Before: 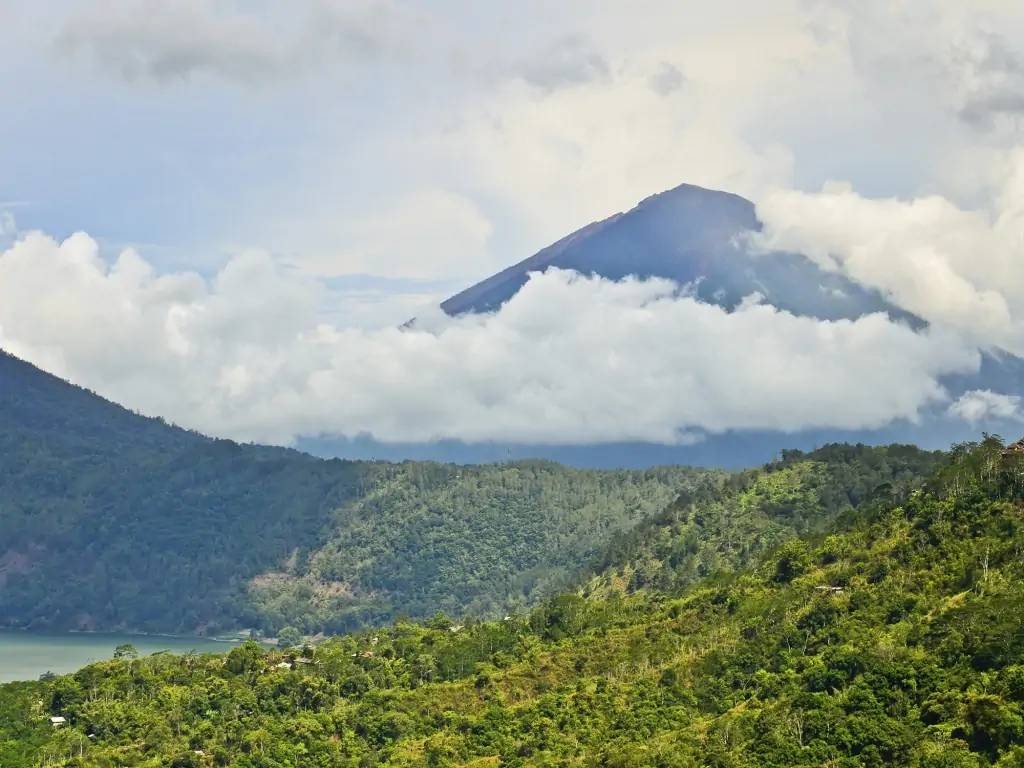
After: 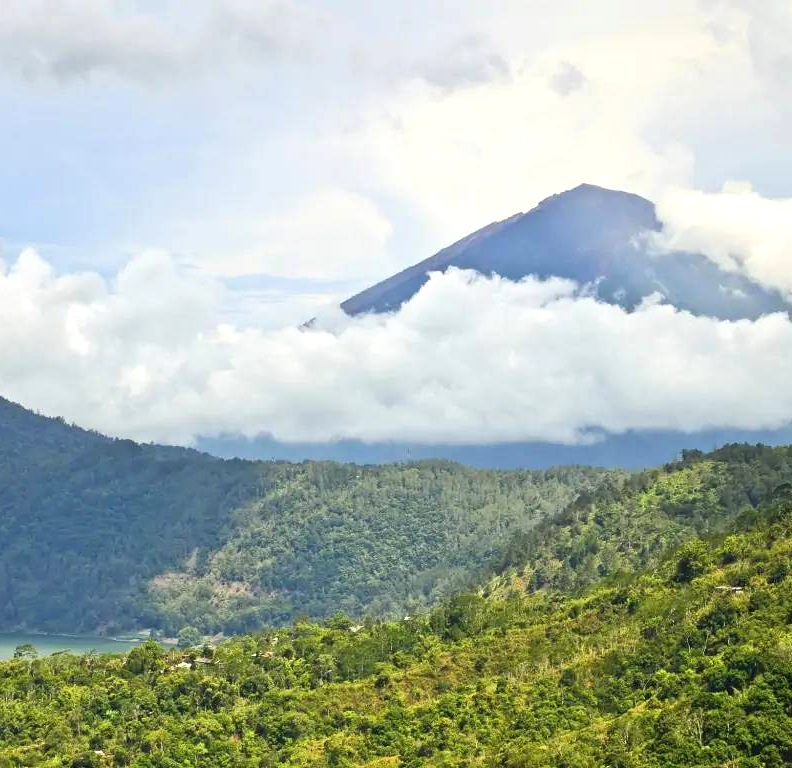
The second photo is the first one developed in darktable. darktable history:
exposure: exposure 0.401 EV, compensate highlight preservation false
crop: left 9.852%, right 12.619%
